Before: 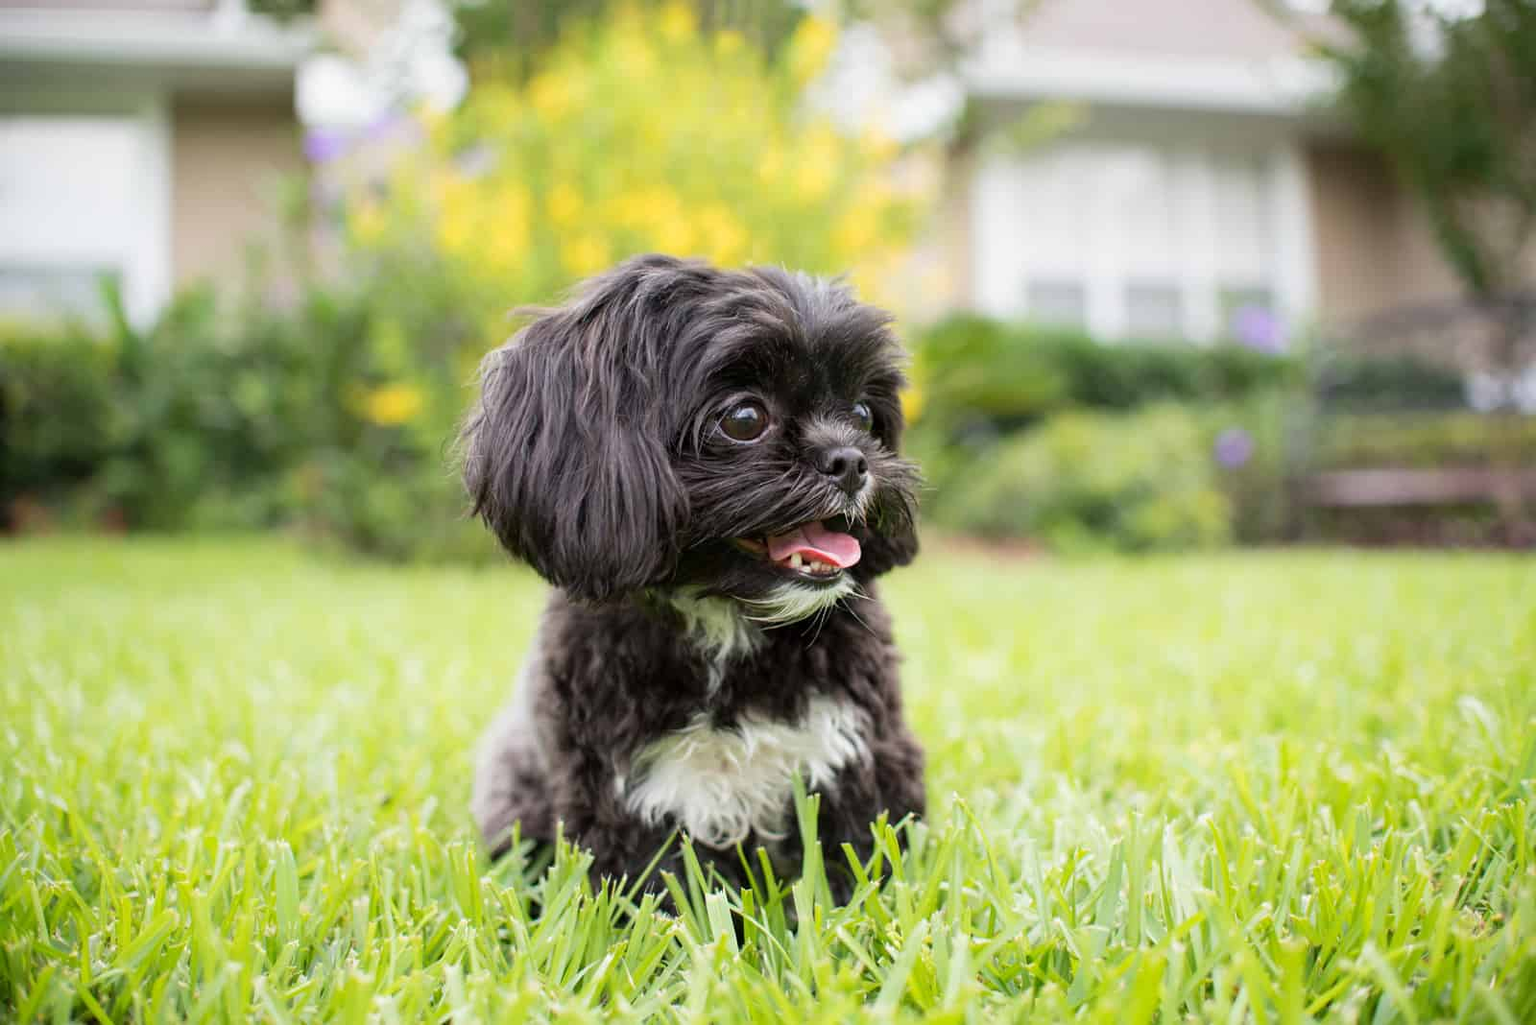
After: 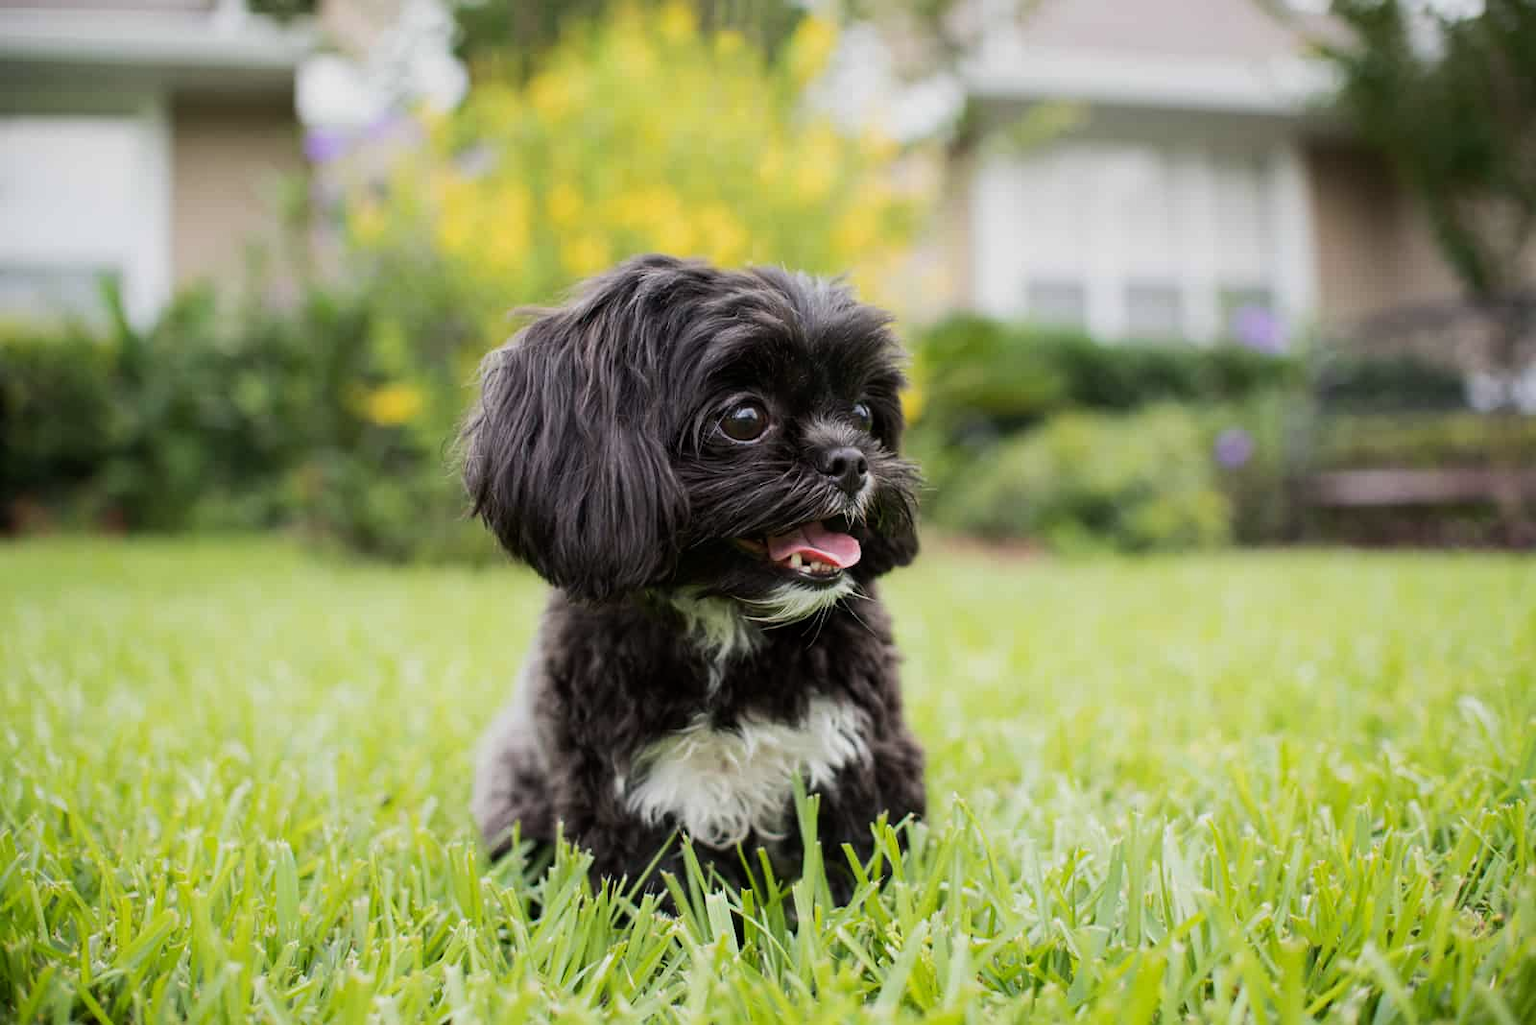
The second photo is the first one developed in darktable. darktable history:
tone equalizer: -8 EV -0.455 EV, -7 EV -0.391 EV, -6 EV -0.342 EV, -5 EV -0.253 EV, -3 EV 0.223 EV, -2 EV 0.337 EV, -1 EV 0.389 EV, +0 EV 0.431 EV, edges refinement/feathering 500, mask exposure compensation -1.57 EV, preserve details no
exposure: exposure -0.603 EV, compensate highlight preservation false
